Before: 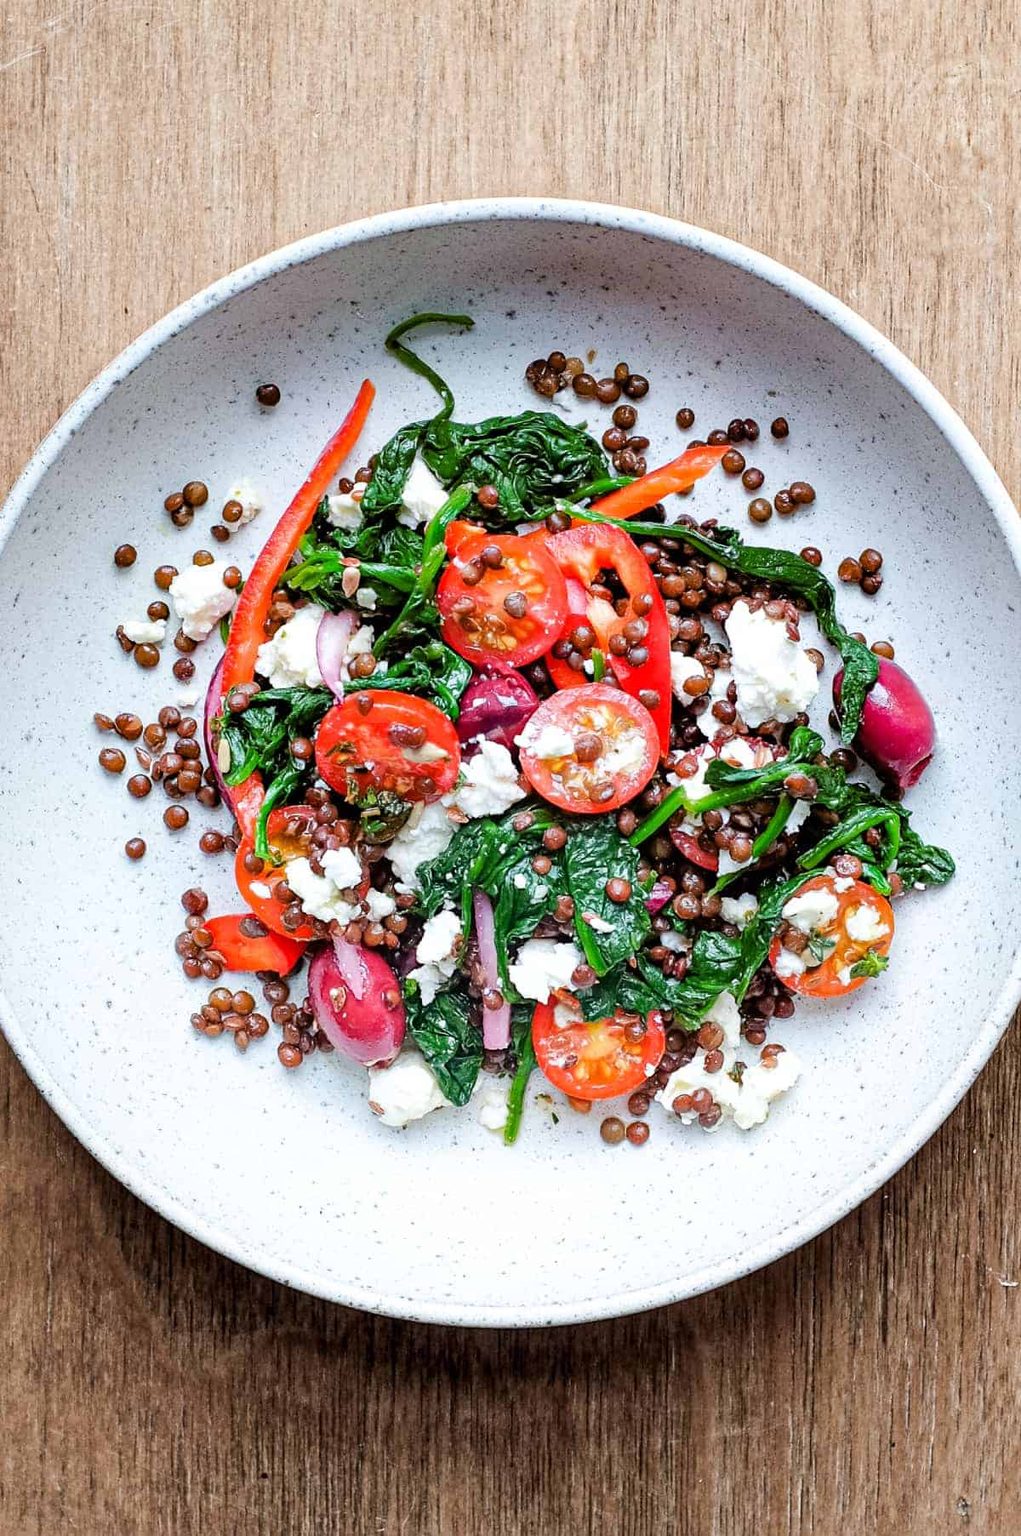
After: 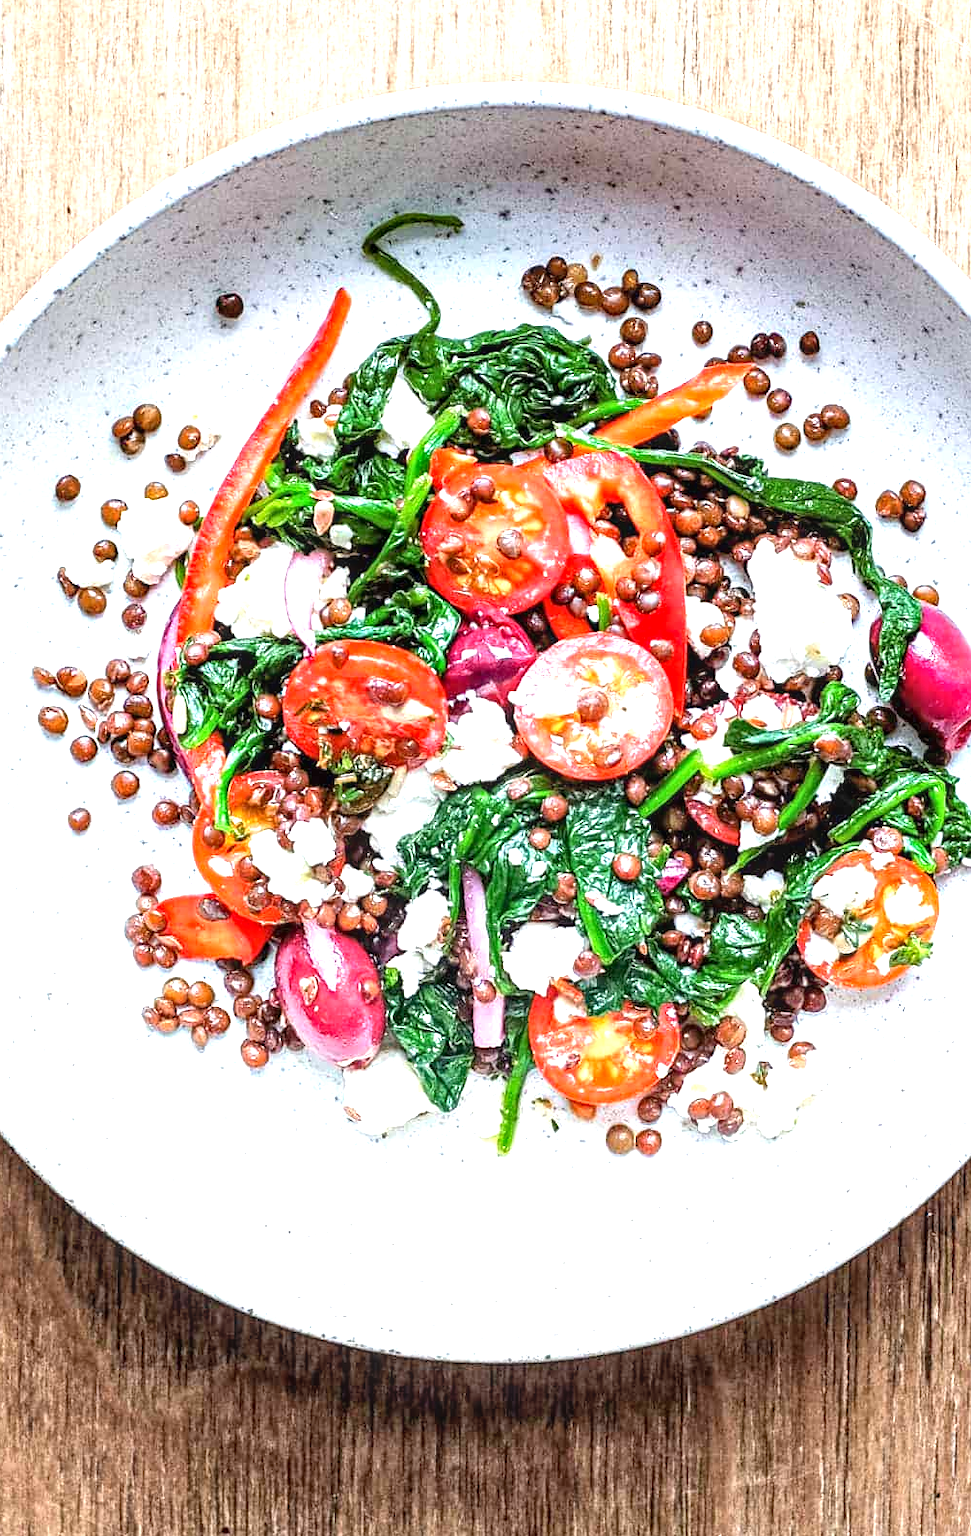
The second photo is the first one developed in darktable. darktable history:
crop: left 6.446%, top 8.188%, right 9.538%, bottom 3.548%
local contrast: on, module defaults
exposure: black level correction 0.001, exposure 0.955 EV, compensate exposure bias true, compensate highlight preservation false
